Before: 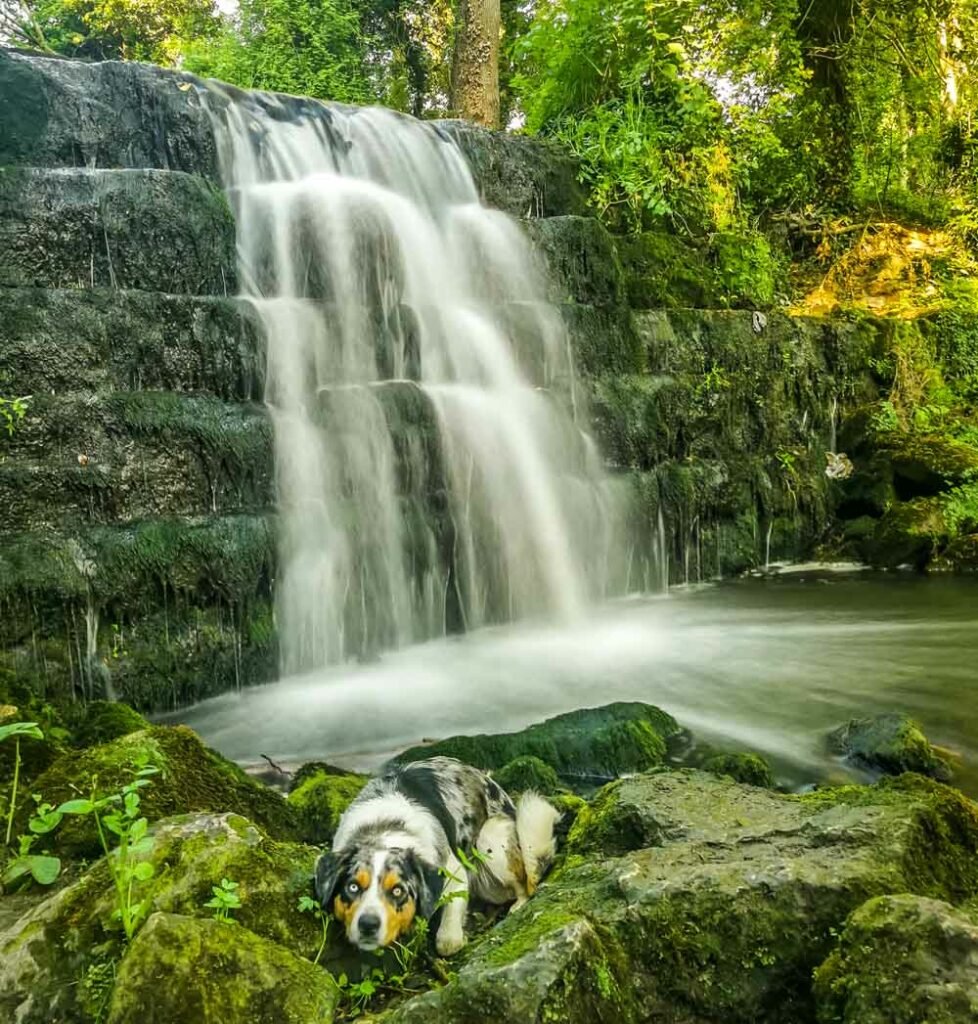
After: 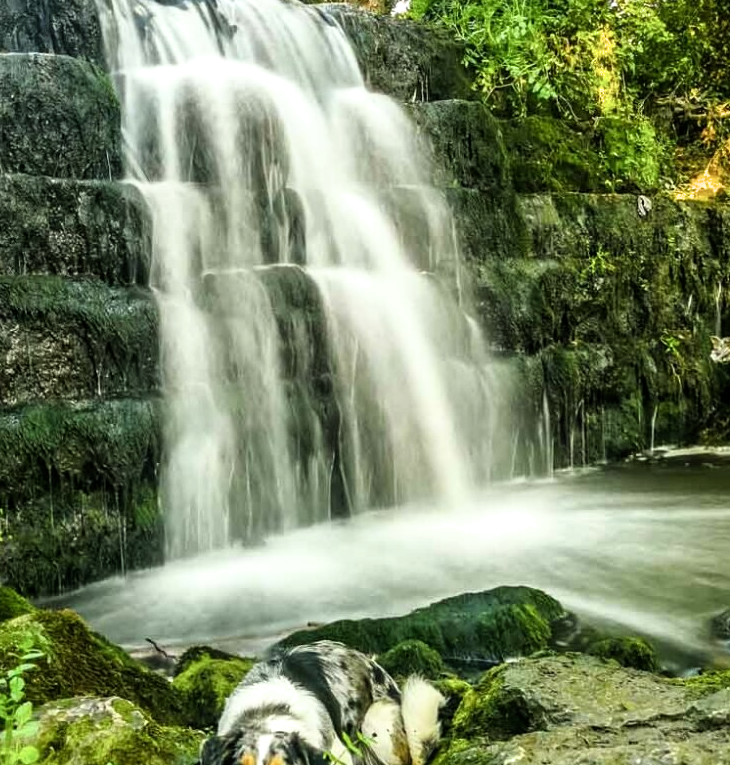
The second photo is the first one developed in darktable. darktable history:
filmic rgb: black relative exposure -9.08 EV, white relative exposure 2.3 EV, hardness 7.49
crop and rotate: left 11.831%, top 11.346%, right 13.429%, bottom 13.899%
